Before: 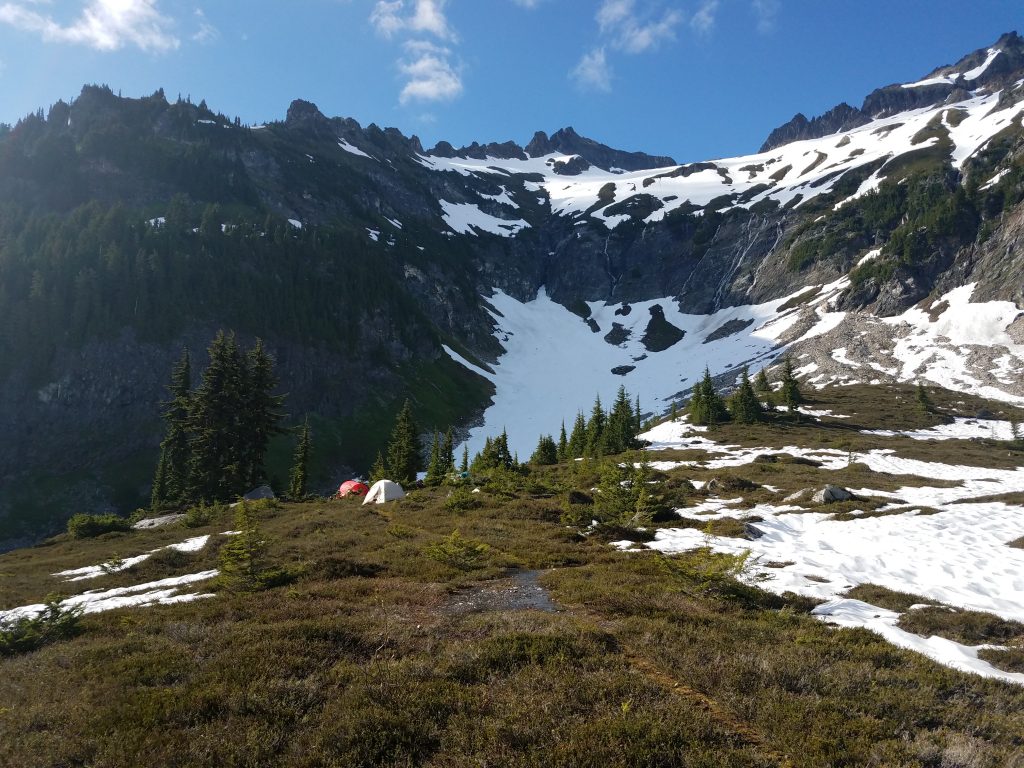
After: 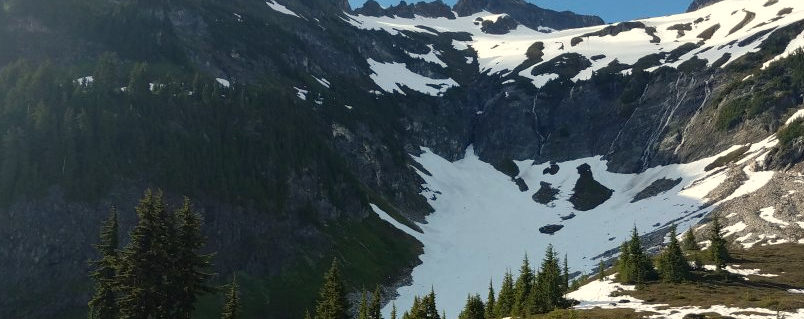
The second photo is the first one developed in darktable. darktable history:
white balance: red 1.029, blue 0.92
crop: left 7.036%, top 18.398%, right 14.379%, bottom 40.043%
